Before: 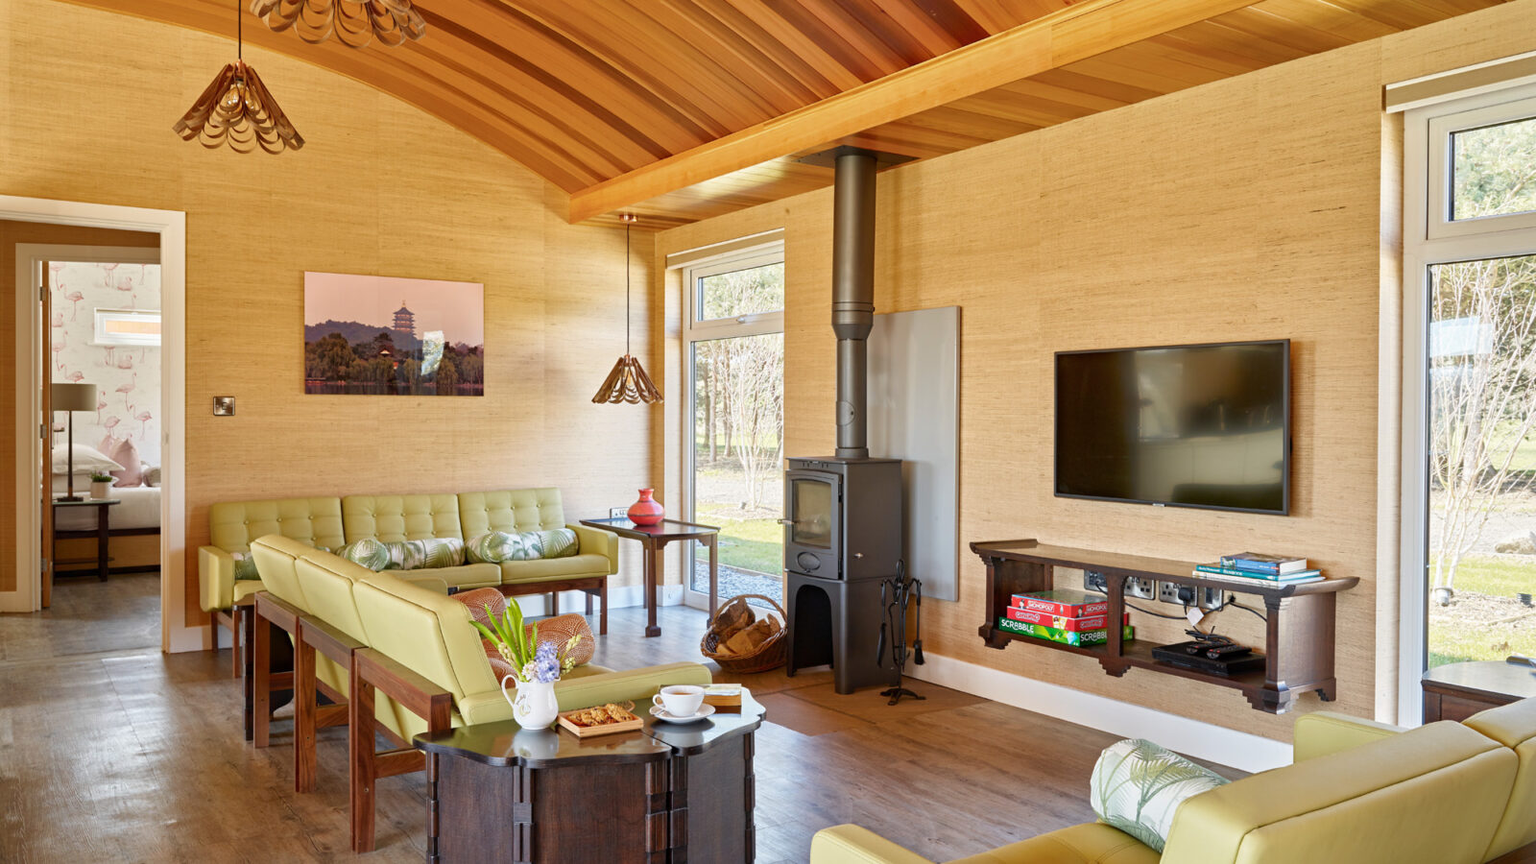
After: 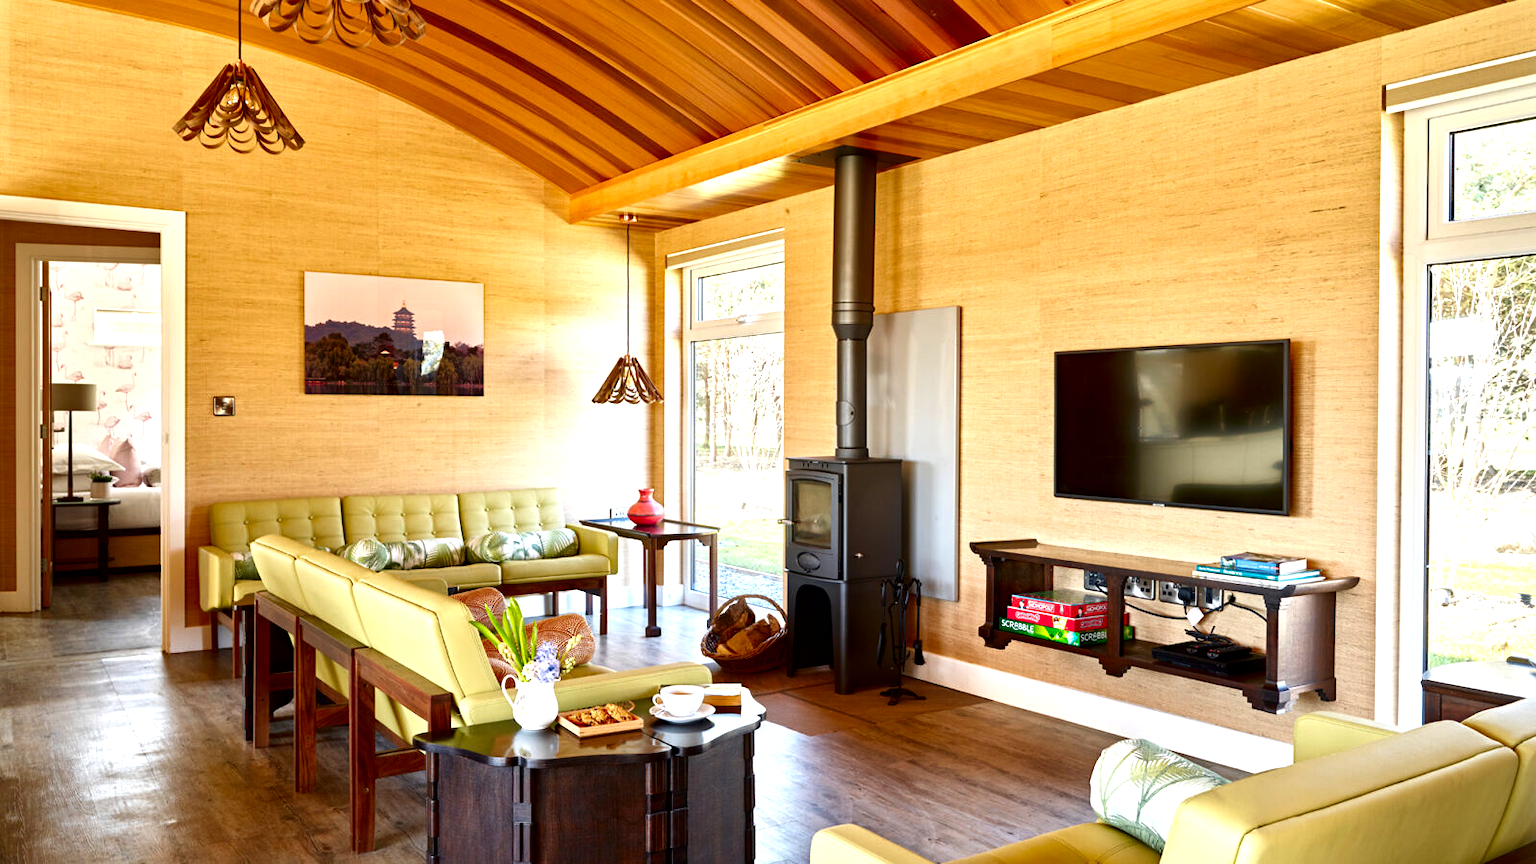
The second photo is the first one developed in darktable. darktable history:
contrast brightness saturation: contrast 0.127, brightness -0.231, saturation 0.141
tone equalizer: -8 EV -0.722 EV, -7 EV -0.68 EV, -6 EV -0.611 EV, -5 EV -0.391 EV, -3 EV 0.392 EV, -2 EV 0.6 EV, -1 EV 0.693 EV, +0 EV 0.759 EV
